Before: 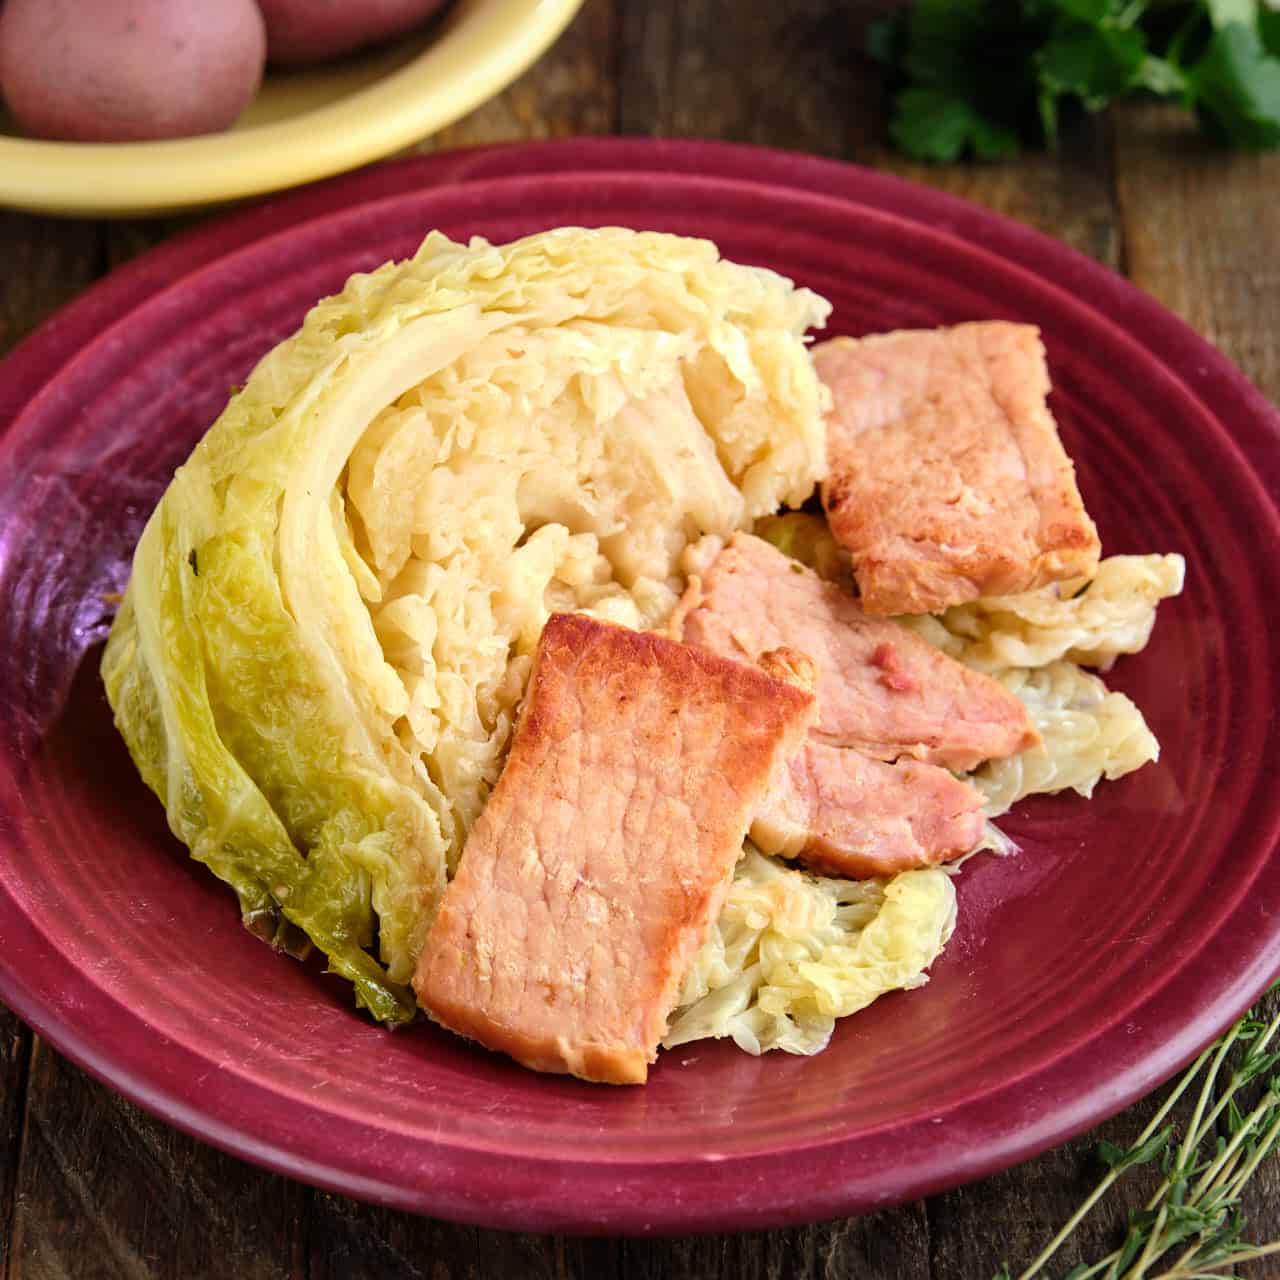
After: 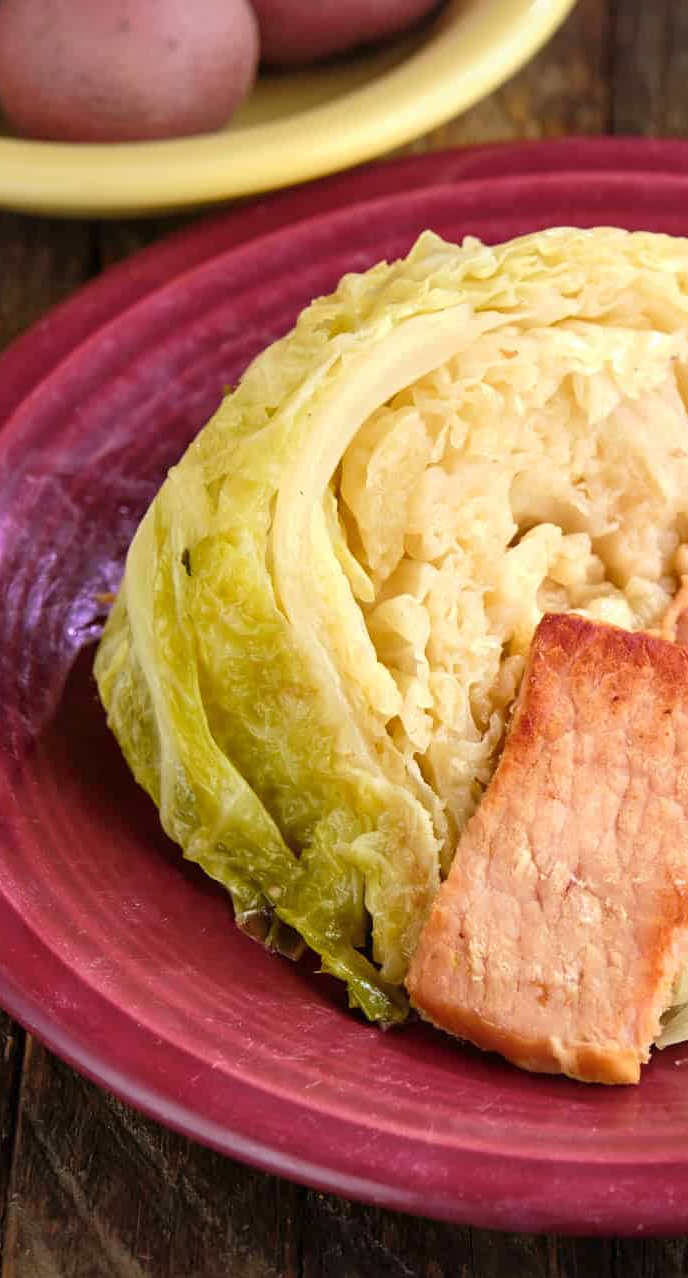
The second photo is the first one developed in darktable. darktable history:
shadows and highlights: shadows 43.06, highlights 6.94
crop: left 0.587%, right 45.588%, bottom 0.086%
